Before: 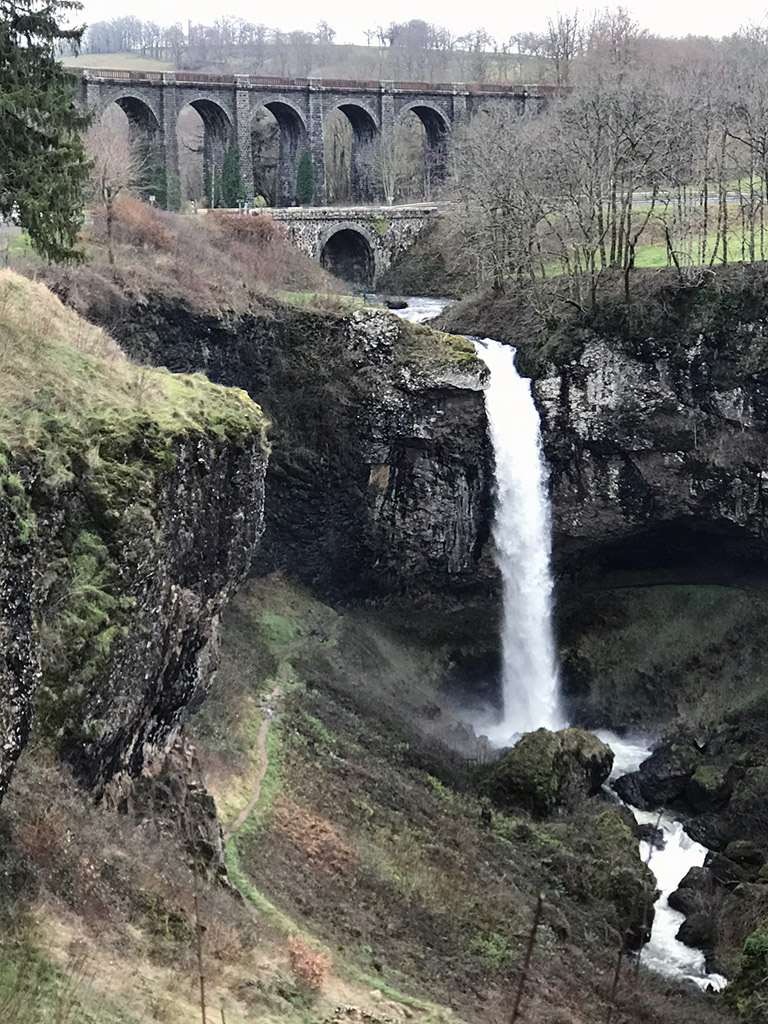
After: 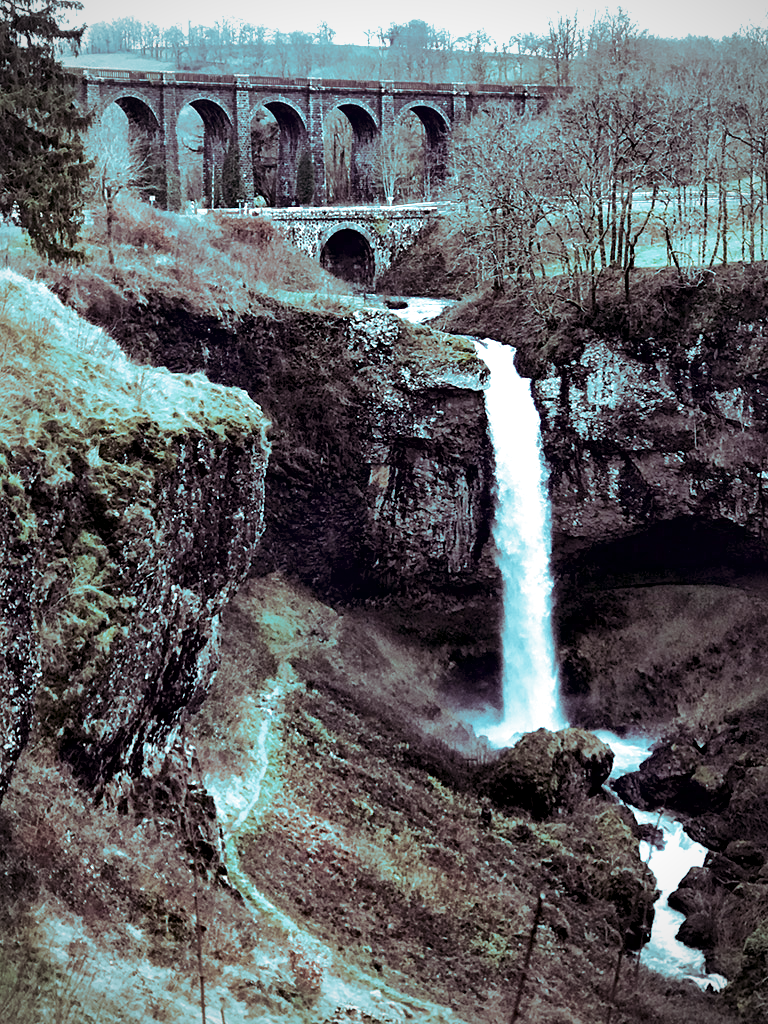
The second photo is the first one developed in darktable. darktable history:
color contrast: green-magenta contrast 1.1, blue-yellow contrast 1.1, unbound 0
vignetting: fall-off radius 60.65%
local contrast: mode bilateral grid, contrast 44, coarseness 69, detail 214%, midtone range 0.2
split-toning: shadows › hue 327.6°, highlights › hue 198°, highlights › saturation 0.55, balance -21.25, compress 0%
